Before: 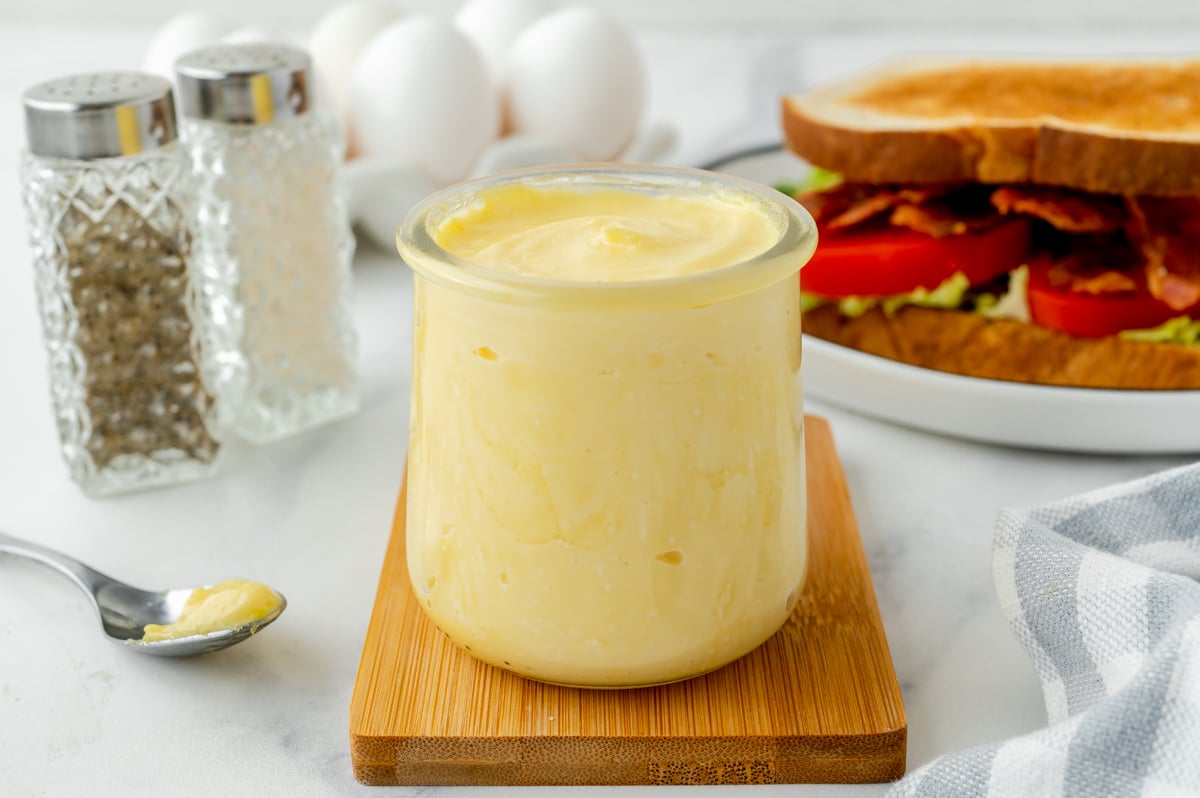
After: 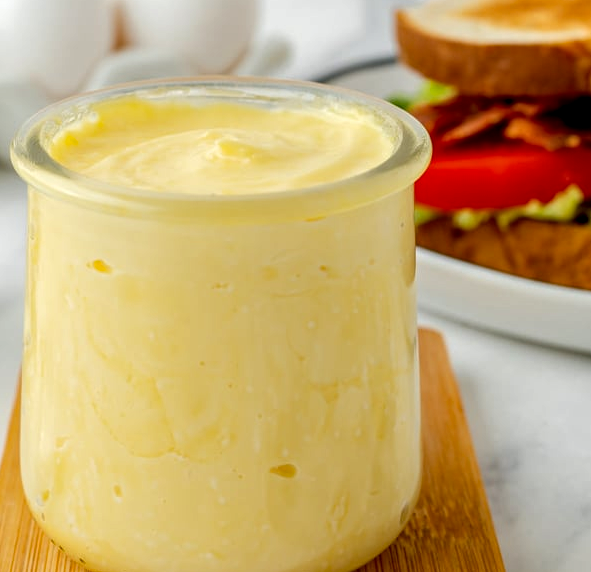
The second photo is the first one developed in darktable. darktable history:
crop: left 32.187%, top 10.935%, right 18.501%, bottom 17.34%
local contrast: on, module defaults
tone equalizer: on, module defaults
haze removal: on, module defaults
